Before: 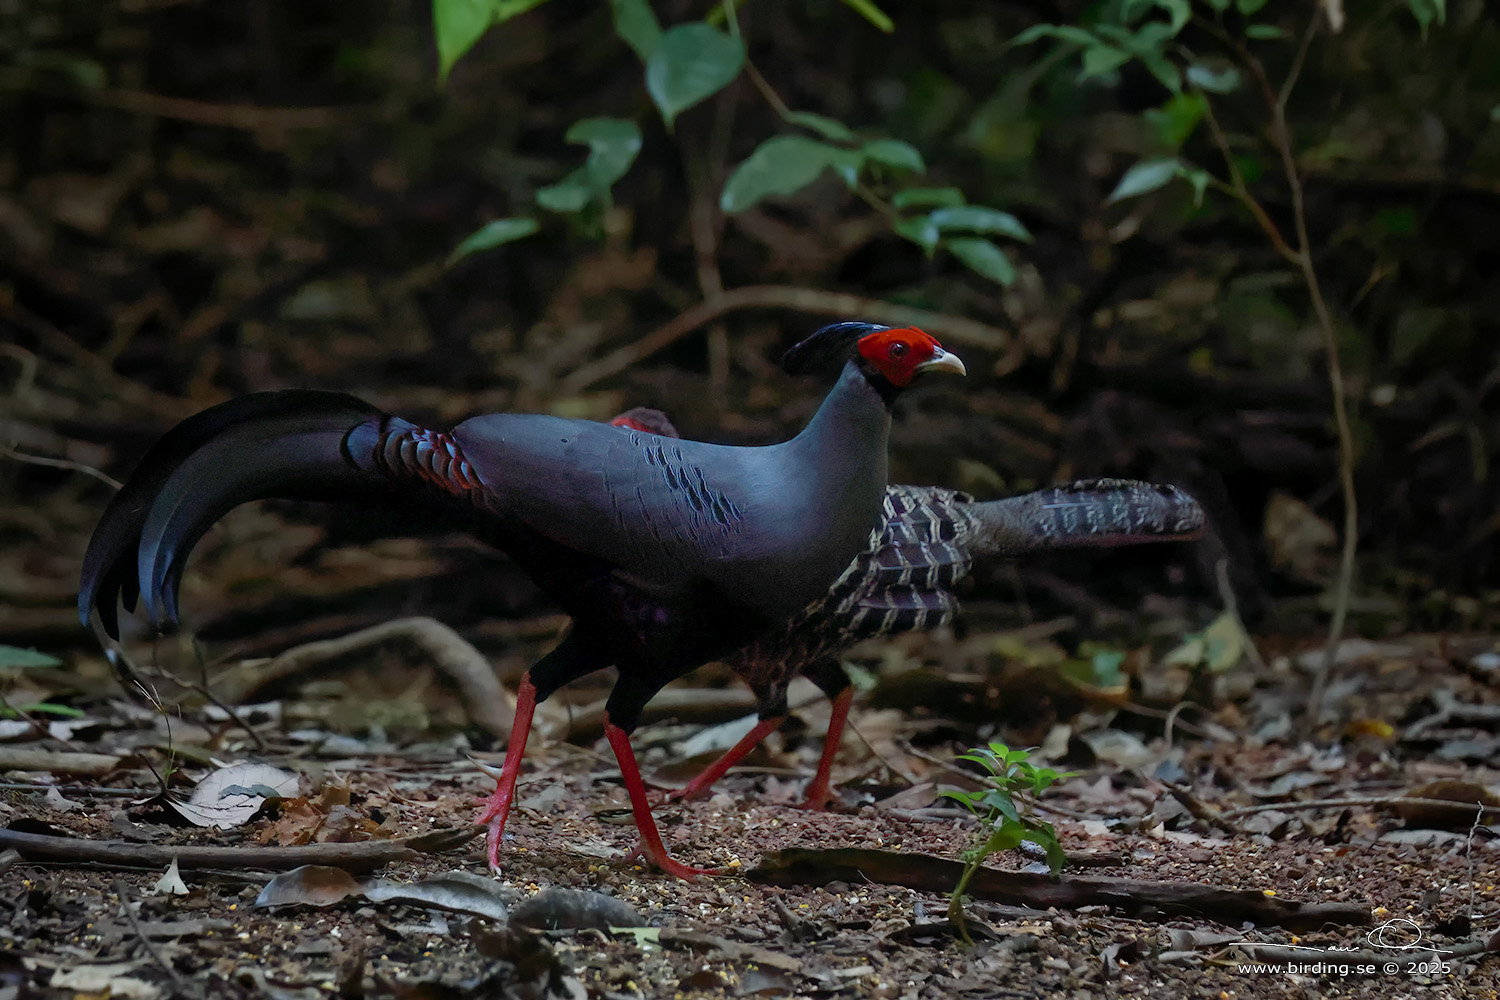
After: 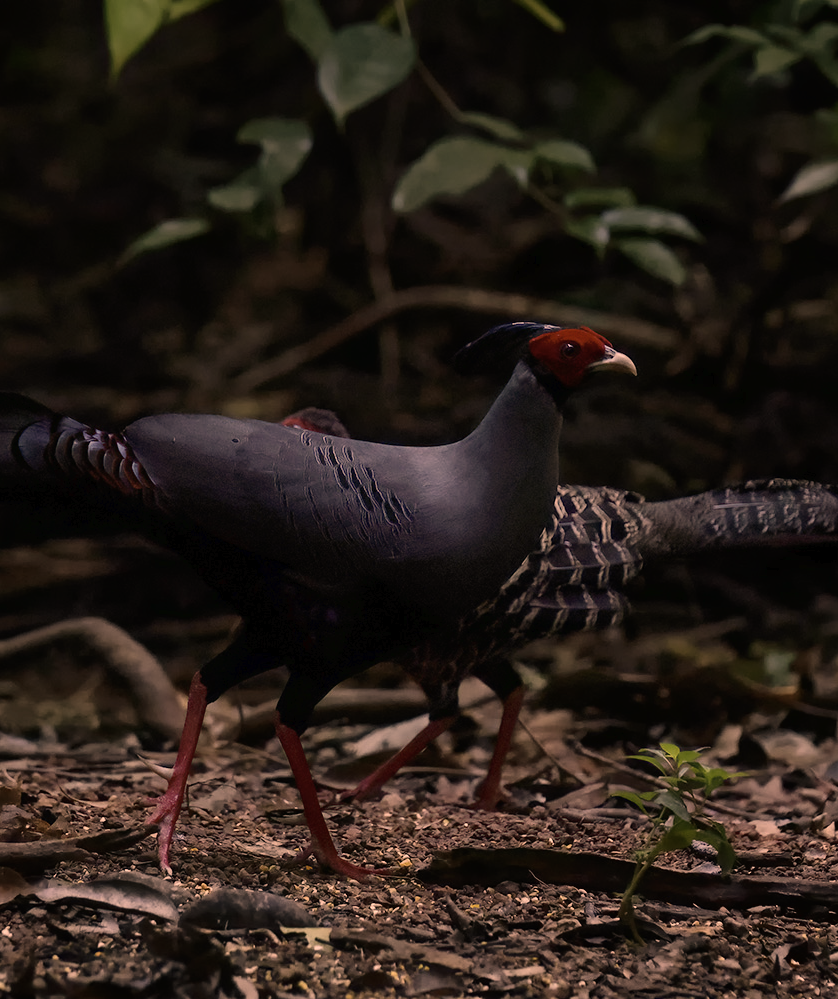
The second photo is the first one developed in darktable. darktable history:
crop: left 21.957%, right 22.156%, bottom 0.009%
tone curve: curves: ch0 [(0, 0) (0.003, 0.008) (0.011, 0.011) (0.025, 0.014) (0.044, 0.021) (0.069, 0.029) (0.1, 0.042) (0.136, 0.06) (0.177, 0.09) (0.224, 0.126) (0.277, 0.177) (0.335, 0.243) (0.399, 0.31) (0.468, 0.388) (0.543, 0.484) (0.623, 0.585) (0.709, 0.683) (0.801, 0.775) (0.898, 0.873) (1, 1)]
color correction: highlights a* 39.35, highlights b* 39.61, saturation 0.693
